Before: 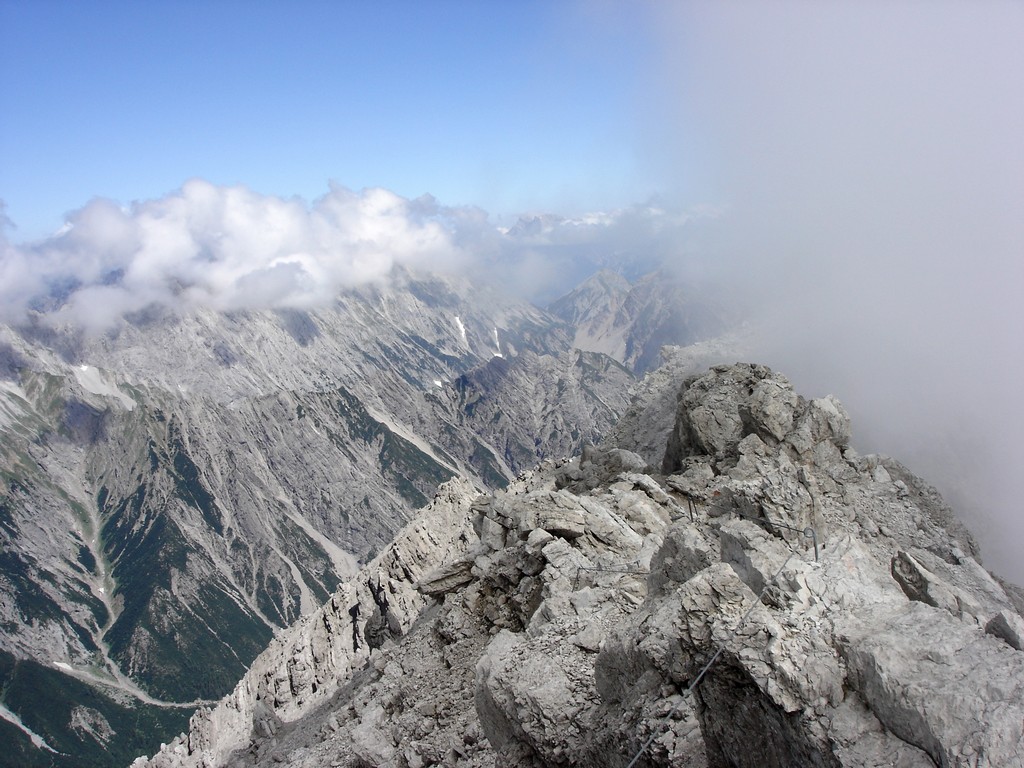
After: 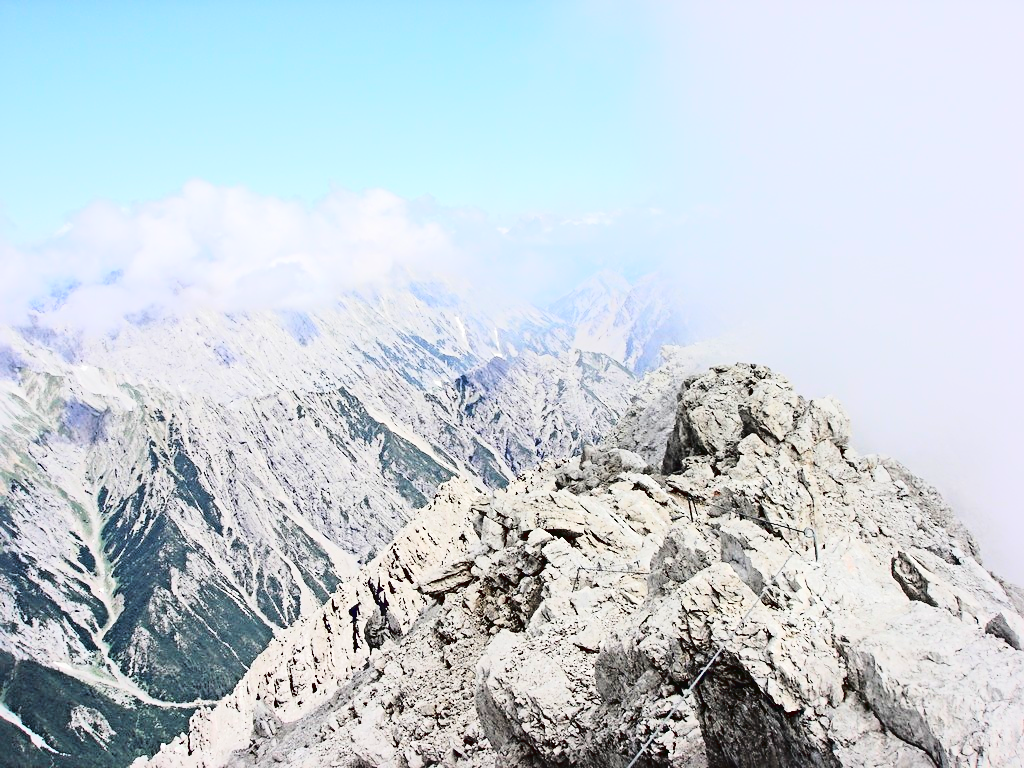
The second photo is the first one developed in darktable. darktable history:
exposure: exposure 0.6 EV, compensate highlight preservation false
sharpen: radius 4.883
tone curve: curves: ch0 [(0, 0.026) (0.155, 0.133) (0.272, 0.34) (0.434, 0.625) (0.676, 0.871) (0.994, 0.955)], color space Lab, linked channels, preserve colors none
